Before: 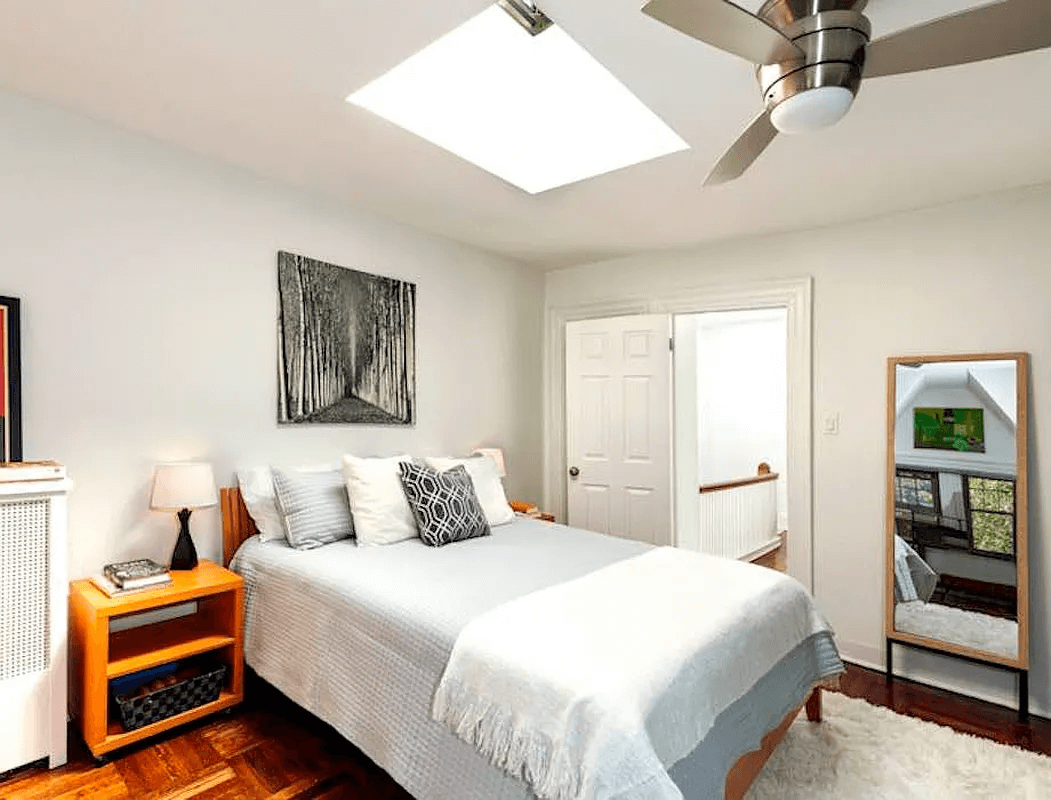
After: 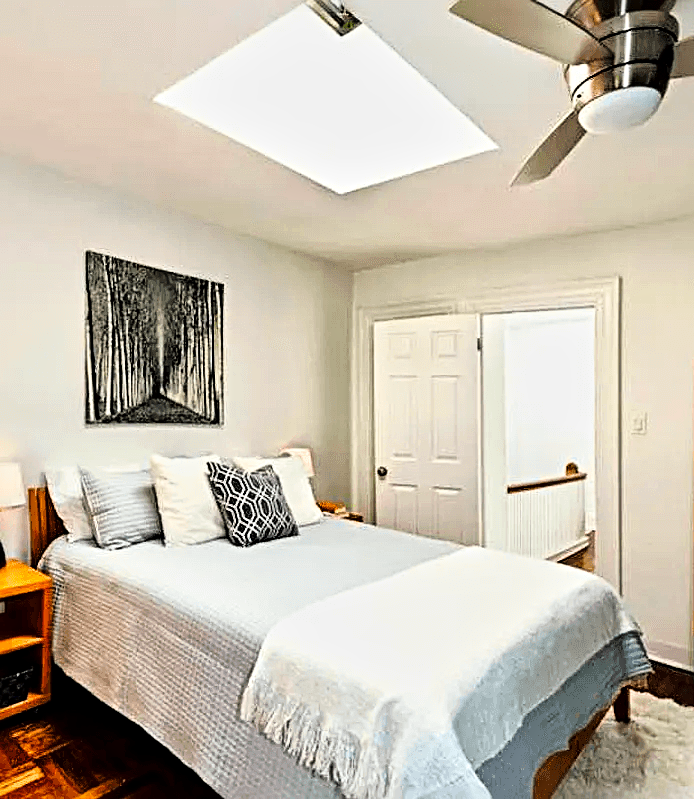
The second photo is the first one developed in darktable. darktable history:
local contrast: mode bilateral grid, contrast 20, coarseness 20, detail 150%, midtone range 0.2
base curve: curves: ch0 [(0, 0) (0.028, 0.03) (0.121, 0.232) (0.46, 0.748) (0.859, 0.968) (1, 1)]
tone curve: curves: ch0 [(0, 0) (0.153, 0.06) (1, 1)], color space Lab, linked channels, preserve colors none
exposure: exposure -0.582 EV, compensate highlight preservation false
velvia: strength 32%, mid-tones bias 0.2
sharpen: radius 4.883
crop and rotate: left 18.442%, right 15.508%
